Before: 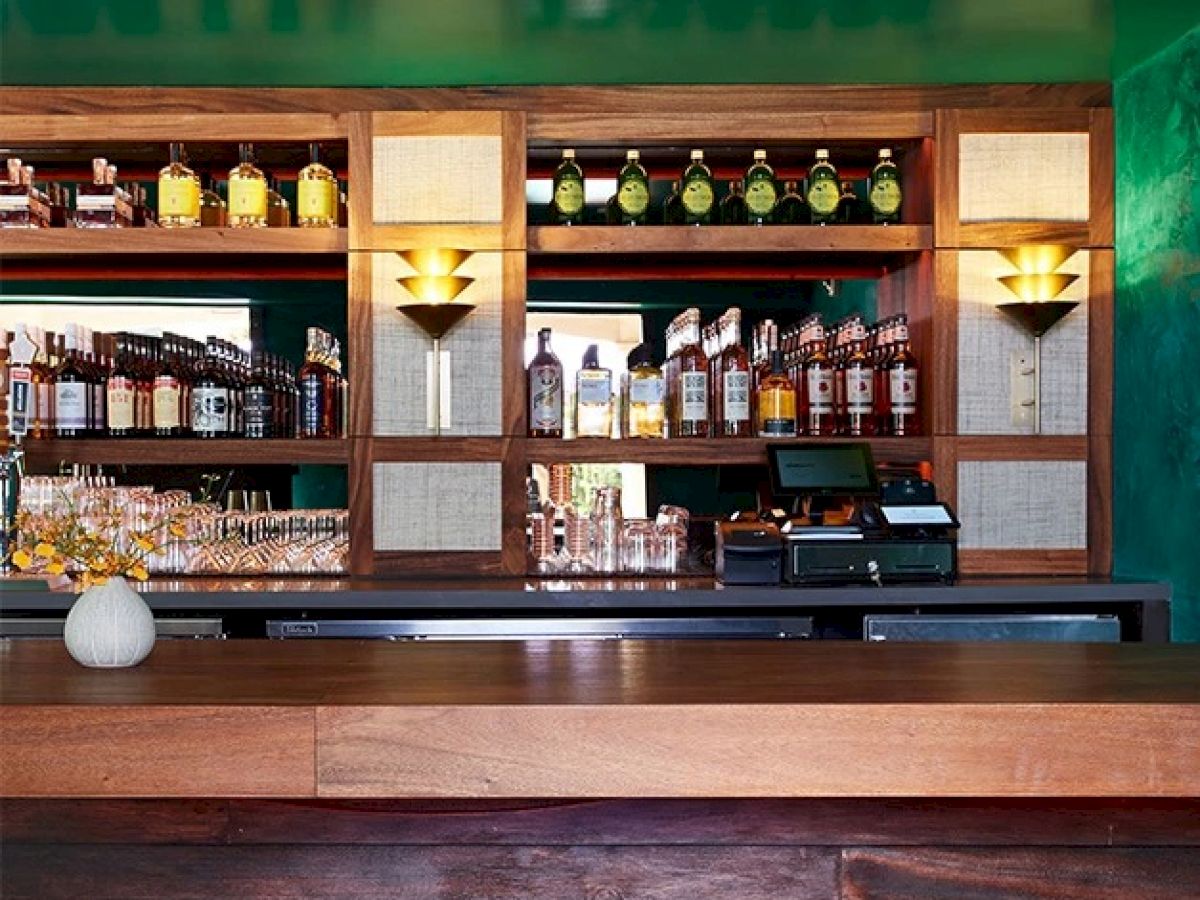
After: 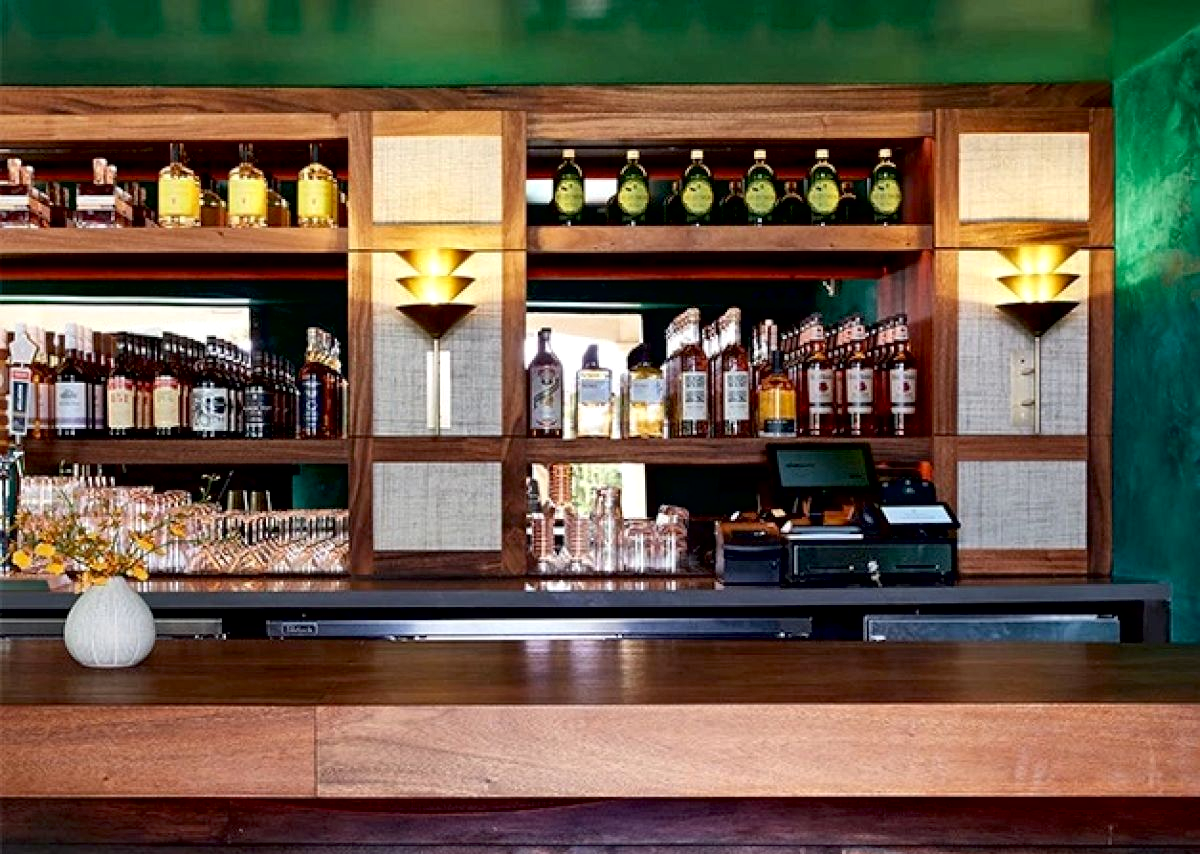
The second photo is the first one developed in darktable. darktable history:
crop and rotate: top 0.004%, bottom 5.092%
exposure: black level correction 0.007, compensate highlight preservation false
local contrast: mode bilateral grid, contrast 20, coarseness 50, detail 157%, midtone range 0.2
